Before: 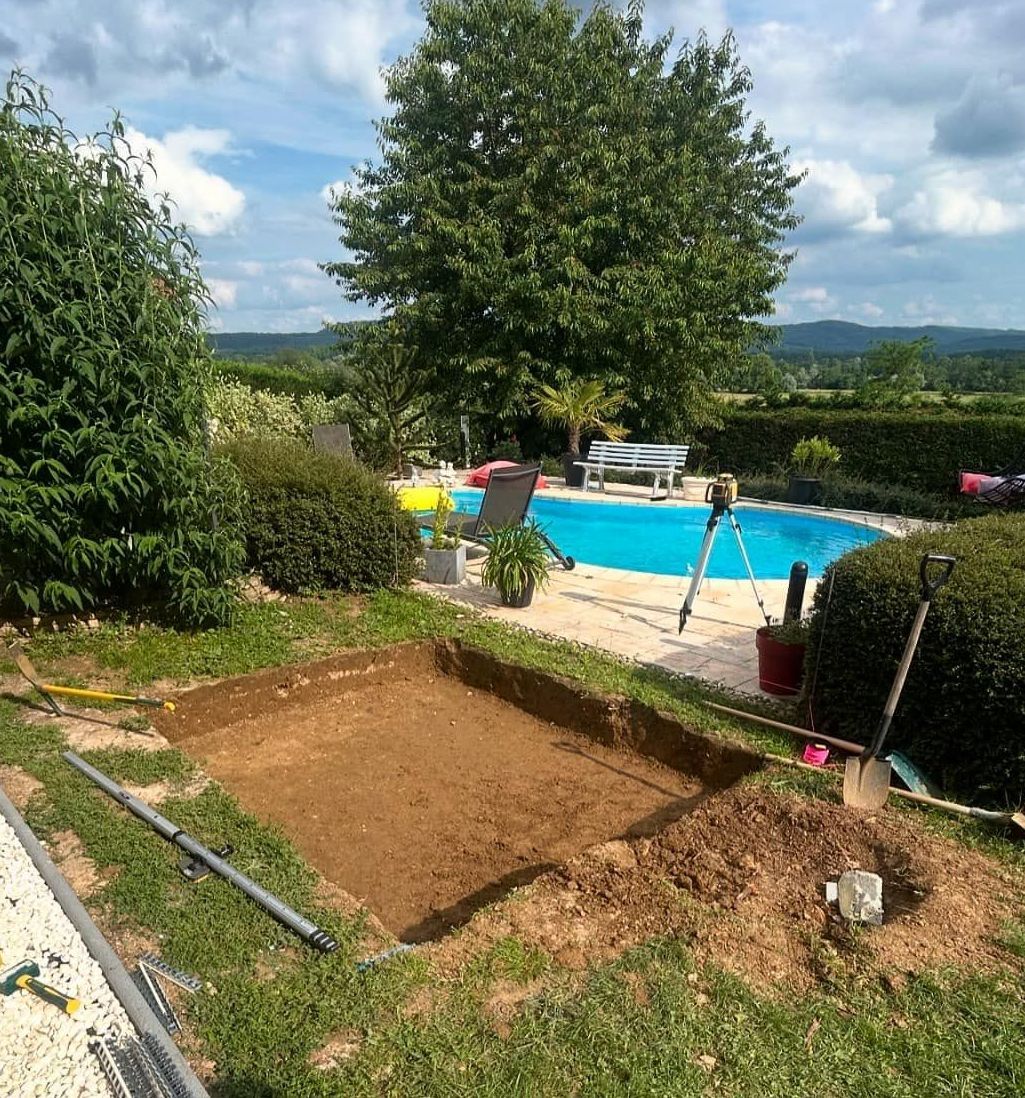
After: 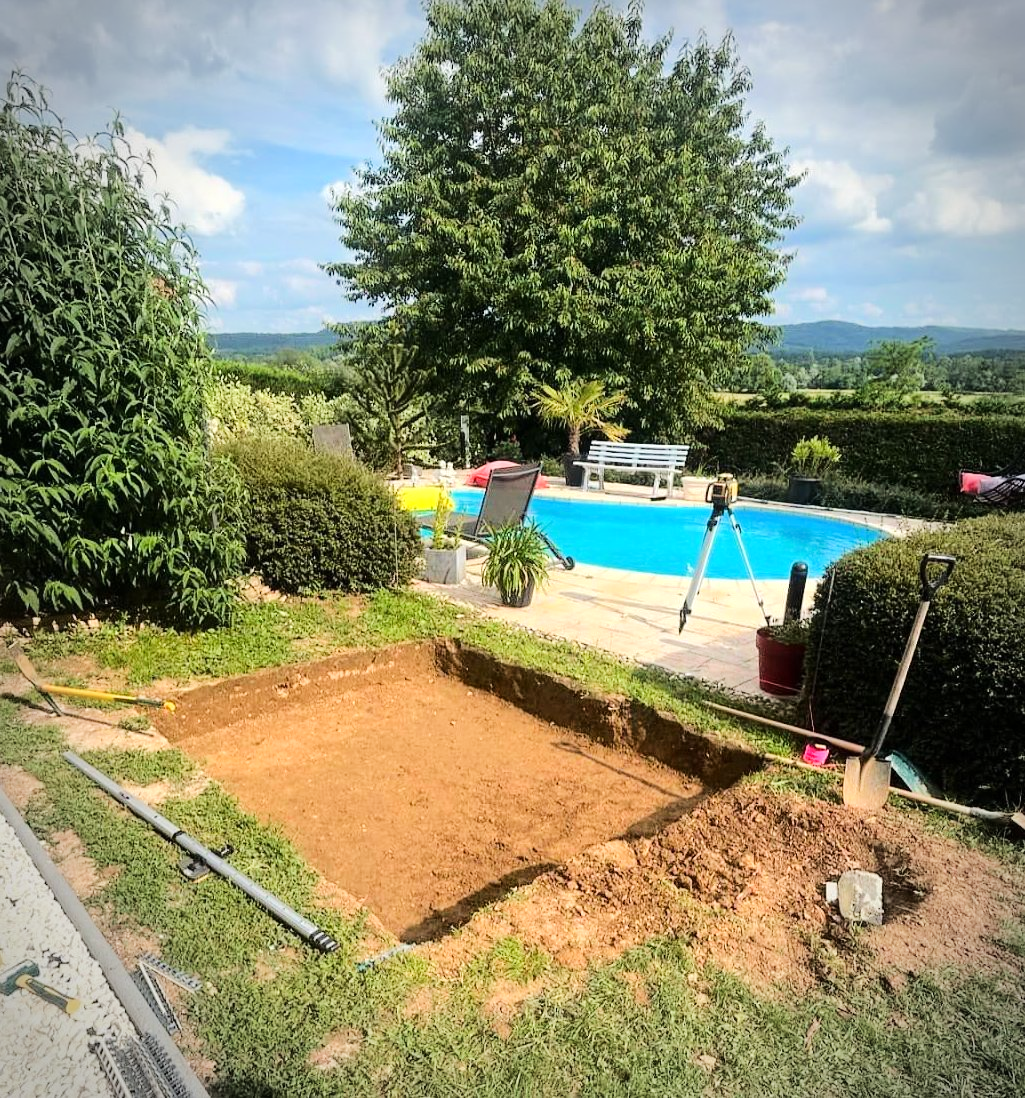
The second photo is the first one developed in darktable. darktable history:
vignetting: automatic ratio true, unbound false
tone equalizer: -7 EV 0.159 EV, -6 EV 0.605 EV, -5 EV 1.16 EV, -4 EV 1.31 EV, -3 EV 1.13 EV, -2 EV 0.6 EV, -1 EV 0.15 EV, edges refinement/feathering 500, mask exposure compensation -1.57 EV, preserve details no
